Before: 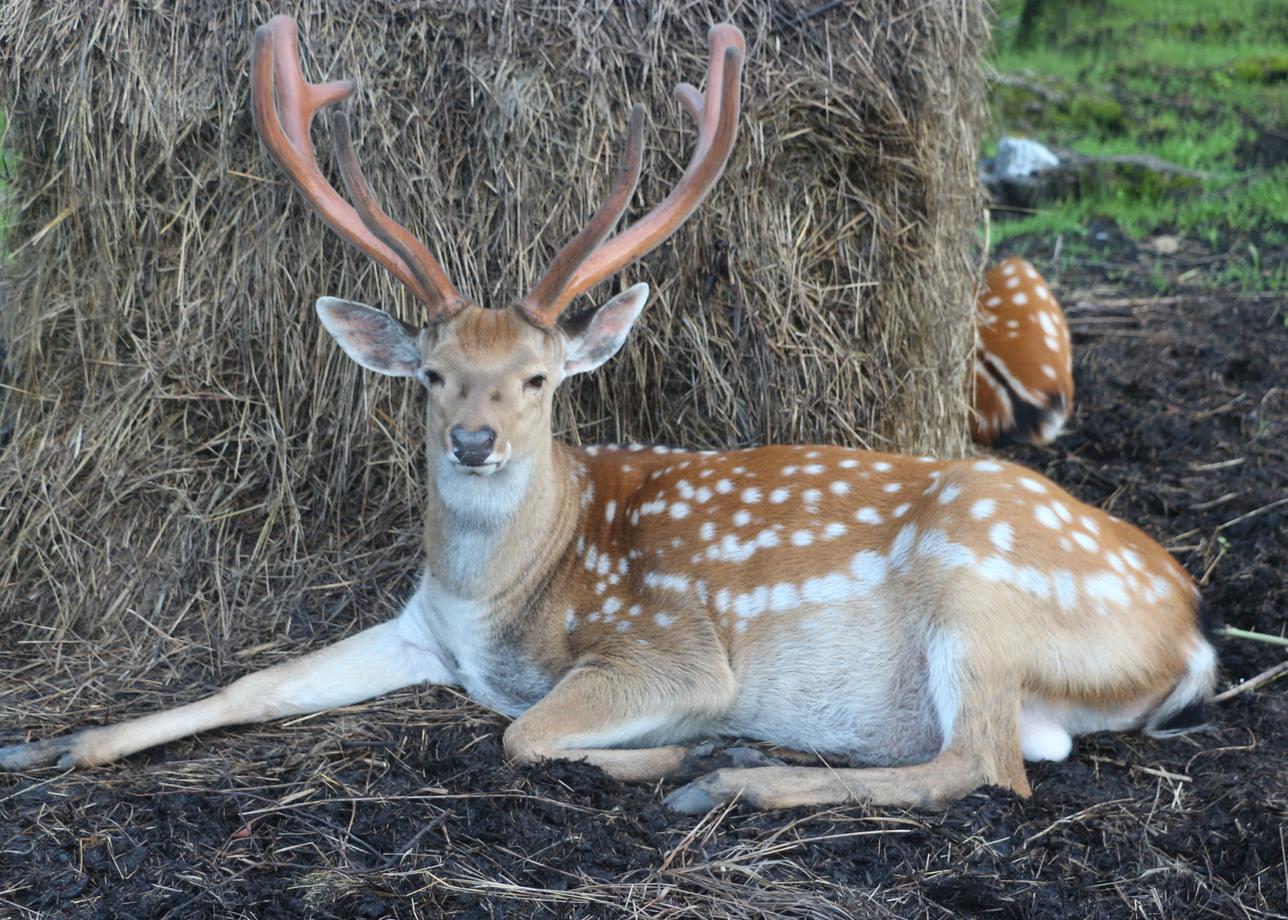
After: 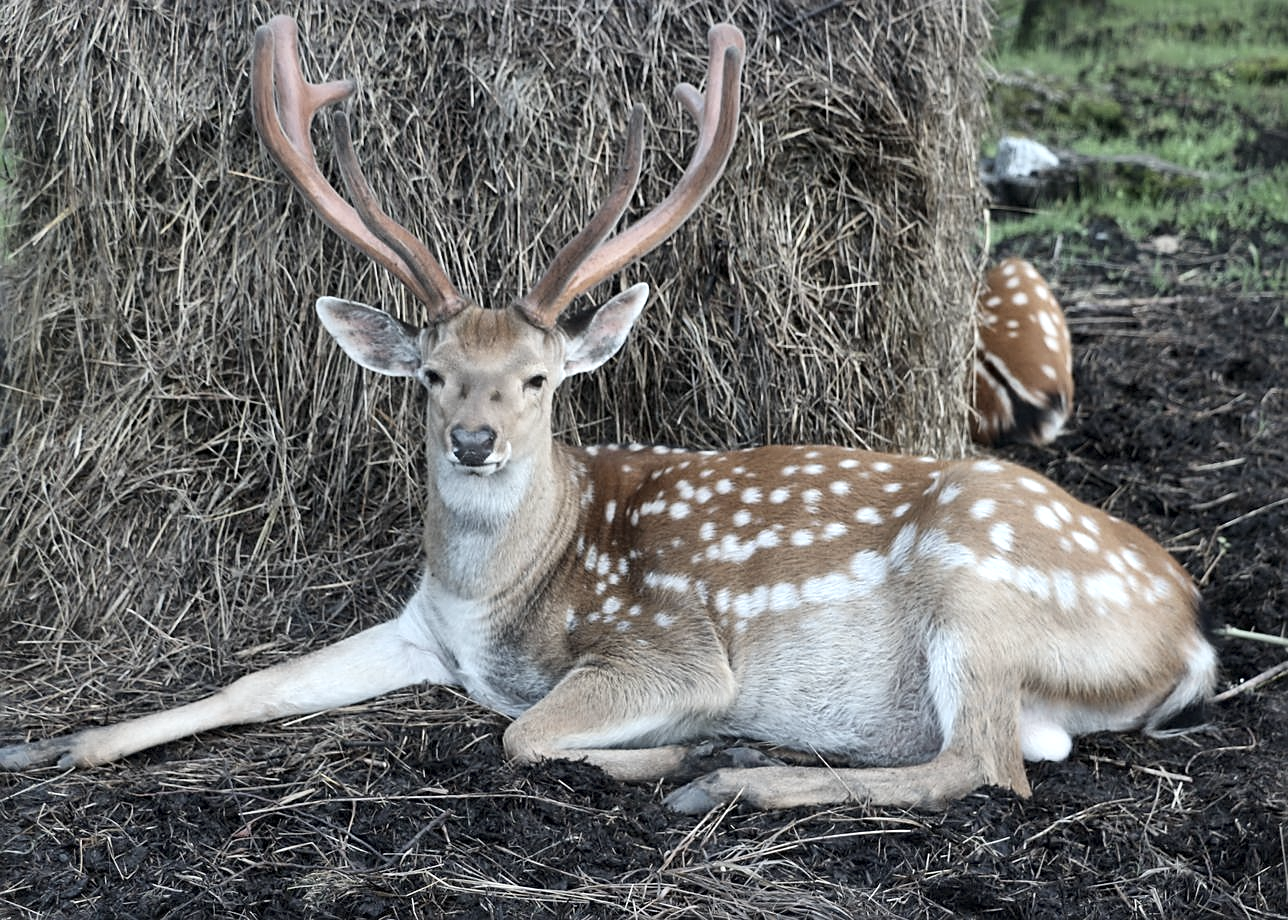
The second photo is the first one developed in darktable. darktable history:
sharpen: on, module defaults
local contrast: mode bilateral grid, contrast 25, coarseness 60, detail 151%, midtone range 0.2
color correction: saturation 0.57
